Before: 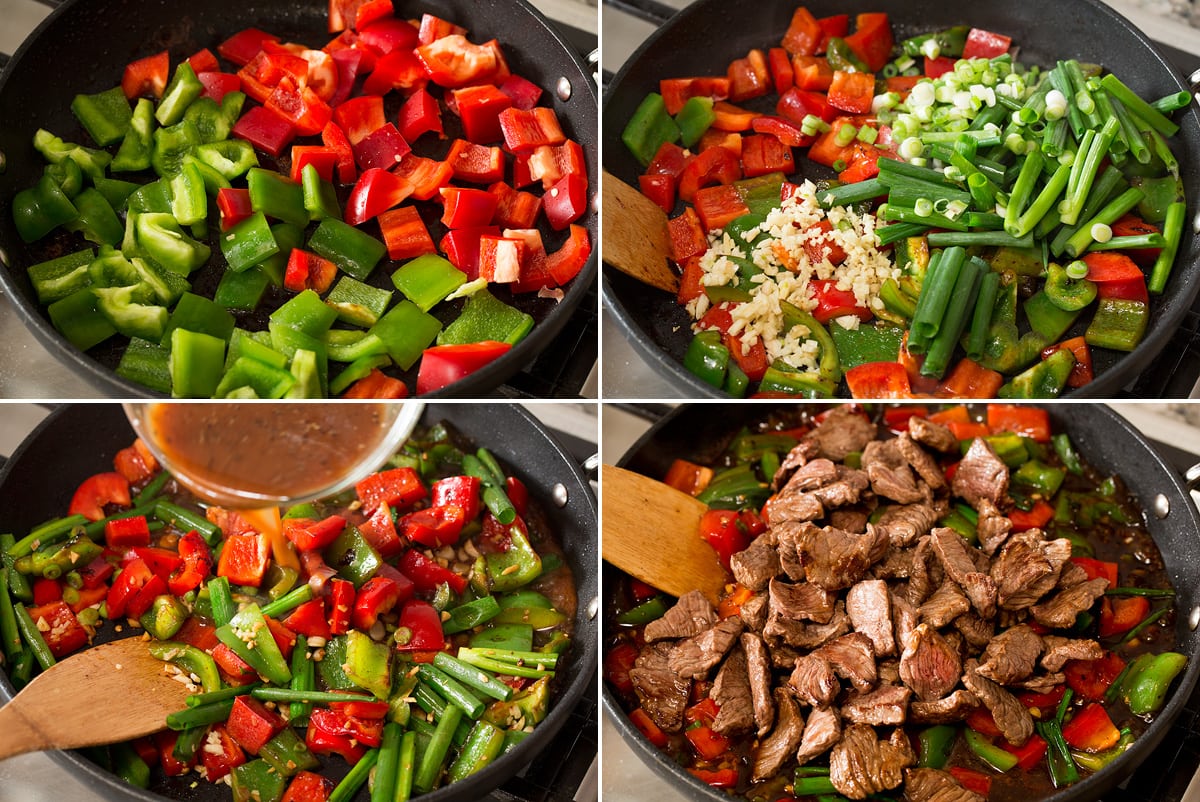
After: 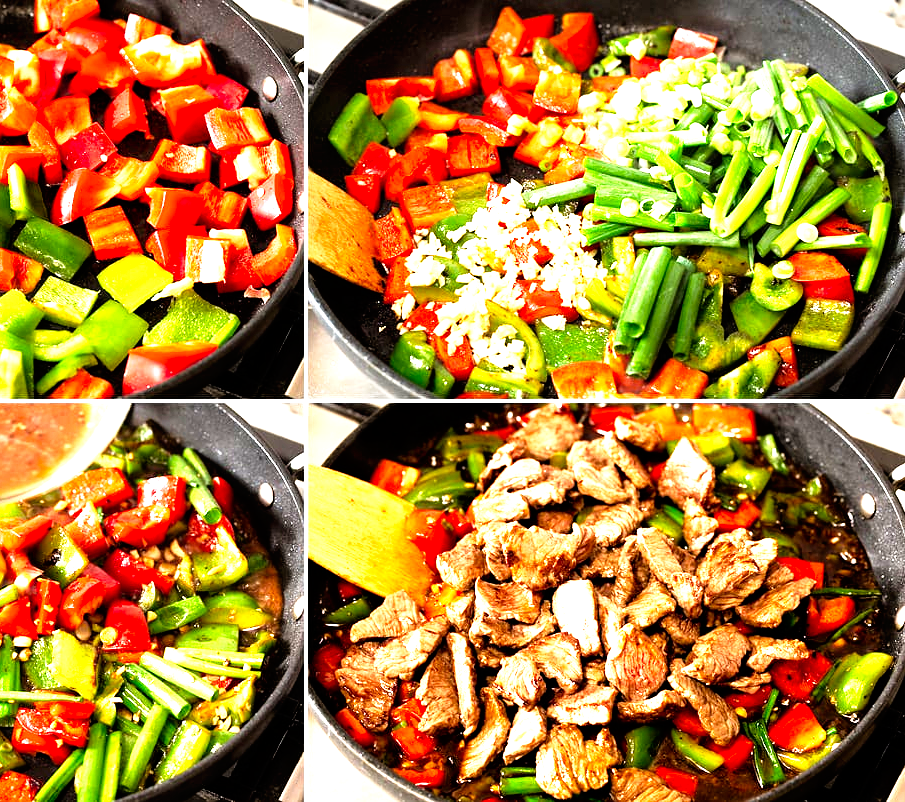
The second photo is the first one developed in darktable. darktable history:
tone curve: curves: ch0 [(0, 0) (0.003, 0) (0.011, 0.001) (0.025, 0.003) (0.044, 0.006) (0.069, 0.009) (0.1, 0.013) (0.136, 0.032) (0.177, 0.067) (0.224, 0.121) (0.277, 0.185) (0.335, 0.255) (0.399, 0.333) (0.468, 0.417) (0.543, 0.508) (0.623, 0.606) (0.709, 0.71) (0.801, 0.819) (0.898, 0.926) (1, 1)], preserve colors none
crop and rotate: left 24.5%
tone equalizer: -8 EV -1.07 EV, -7 EV -1.04 EV, -6 EV -0.876 EV, -5 EV -0.617 EV, -3 EV 0.6 EV, -2 EV 0.863 EV, -1 EV 1.01 EV, +0 EV 1.08 EV
exposure: black level correction 0, exposure 1.102 EV, compensate highlight preservation false
